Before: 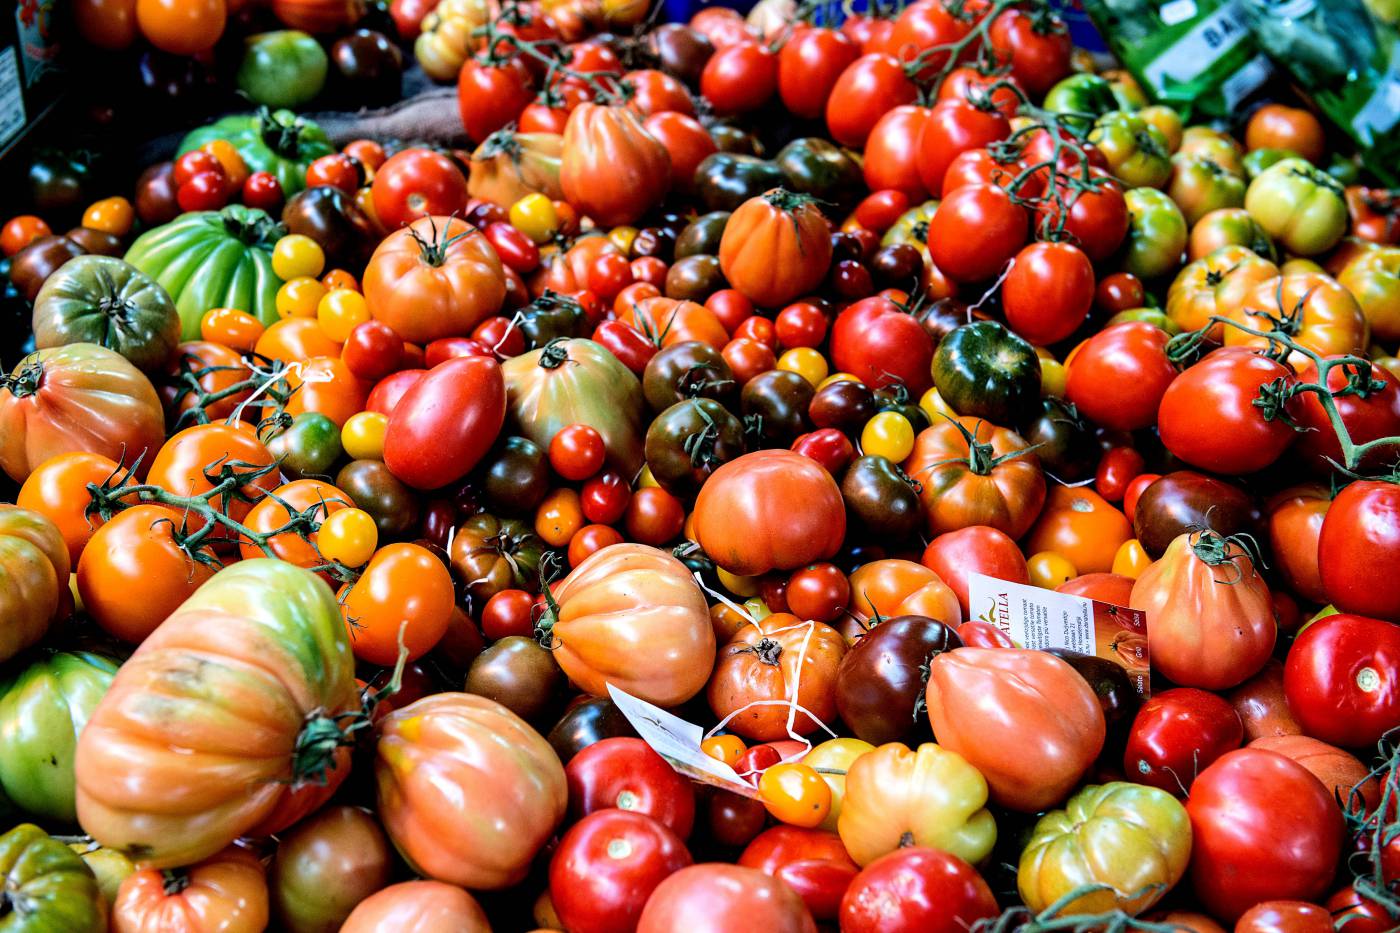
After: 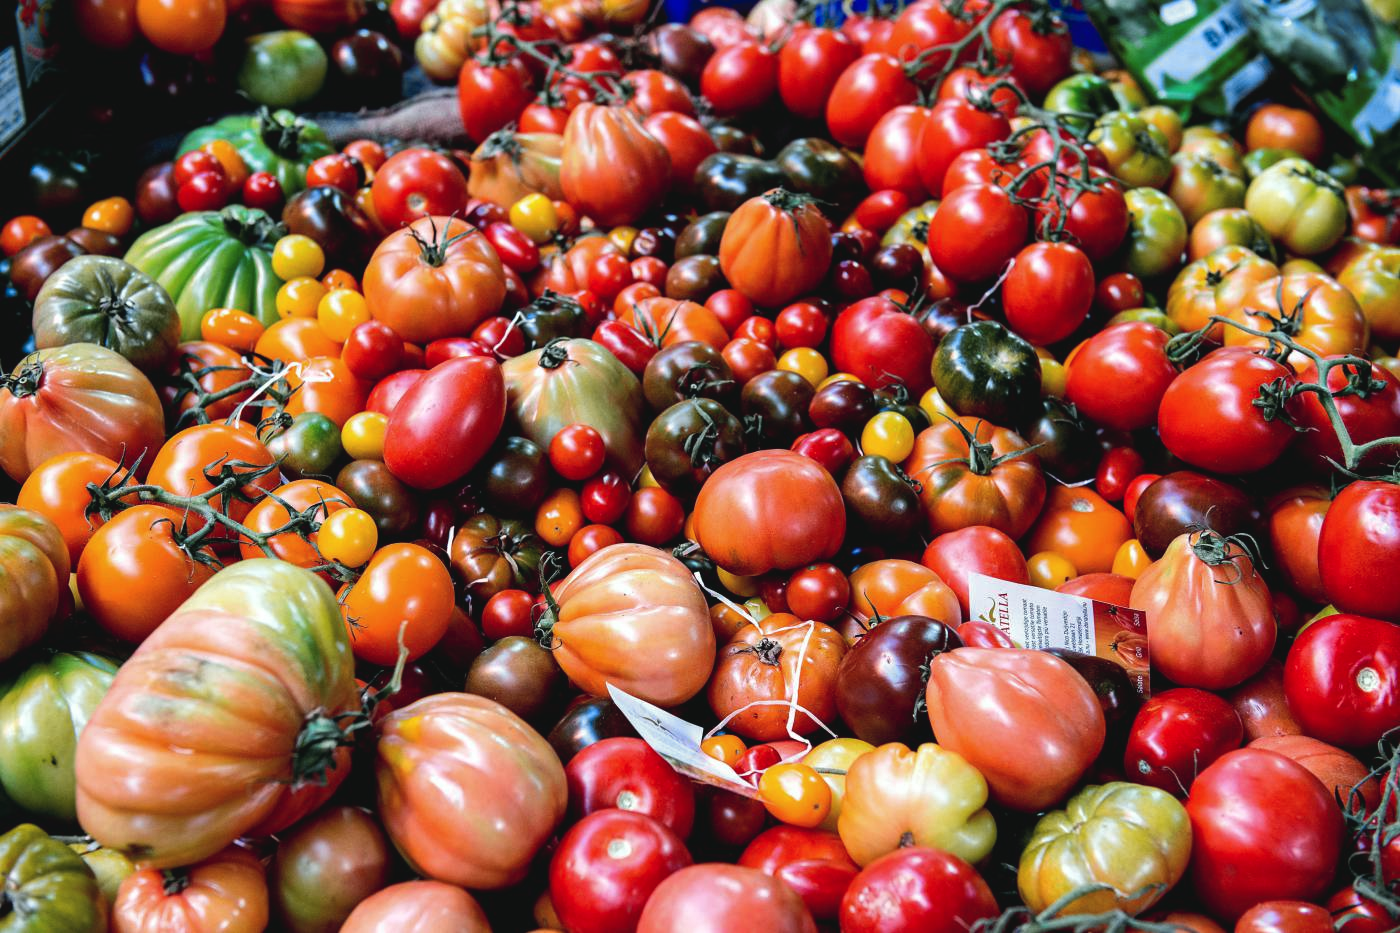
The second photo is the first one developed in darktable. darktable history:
tone curve: curves: ch0 [(0, 0.046) (0.04, 0.074) (0.883, 0.858) (1, 1)]; ch1 [(0, 0) (0.146, 0.159) (0.338, 0.365) (0.417, 0.455) (0.489, 0.486) (0.504, 0.502) (0.529, 0.537) (0.563, 0.567) (1, 1)]; ch2 [(0, 0) (0.307, 0.298) (0.388, 0.375) (0.443, 0.456) (0.485, 0.492) (0.544, 0.525) (1, 1)], color space Lab, independent channels, preserve colors none
